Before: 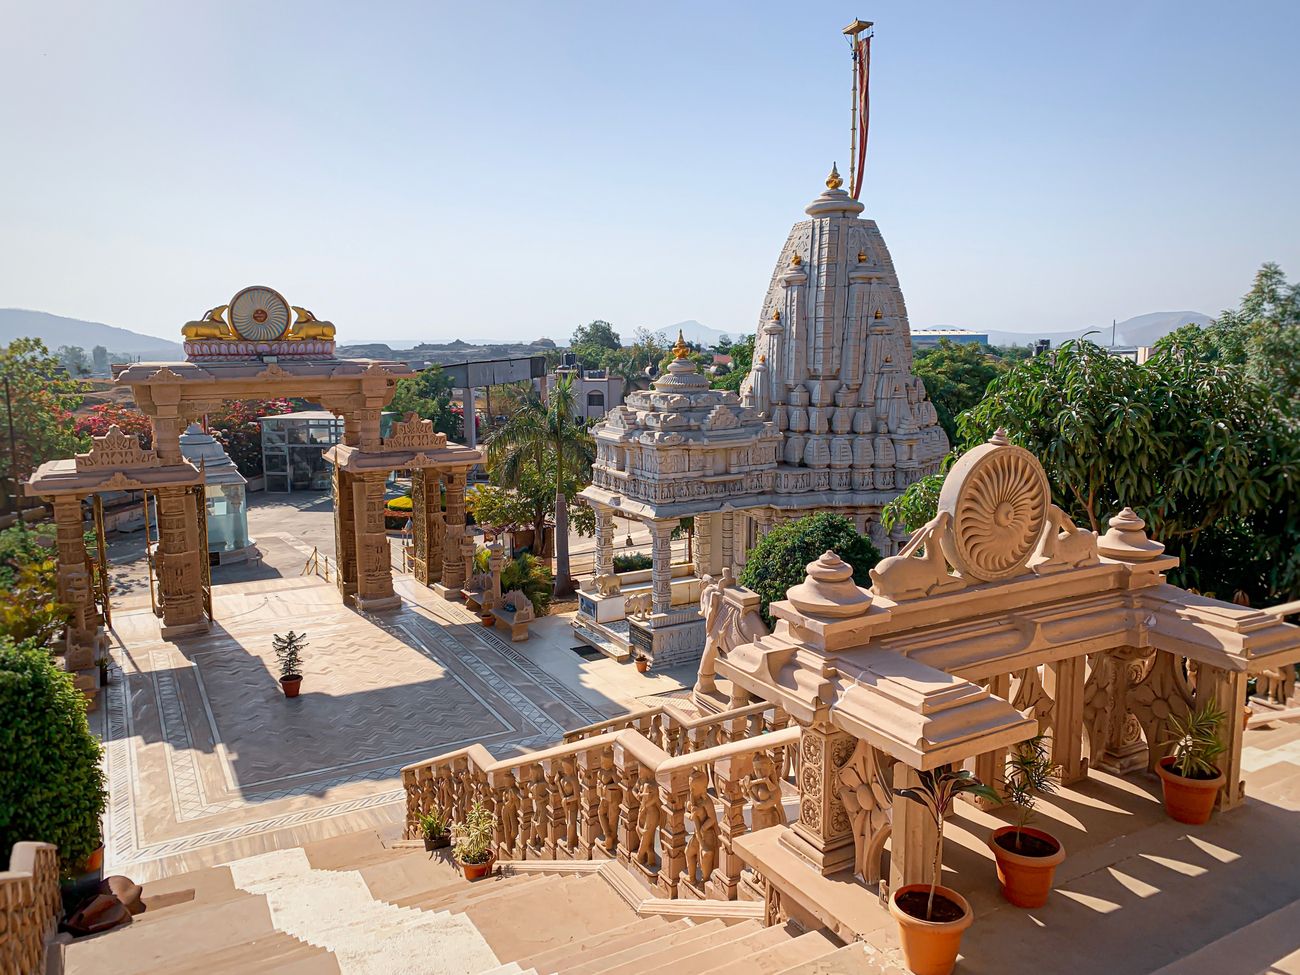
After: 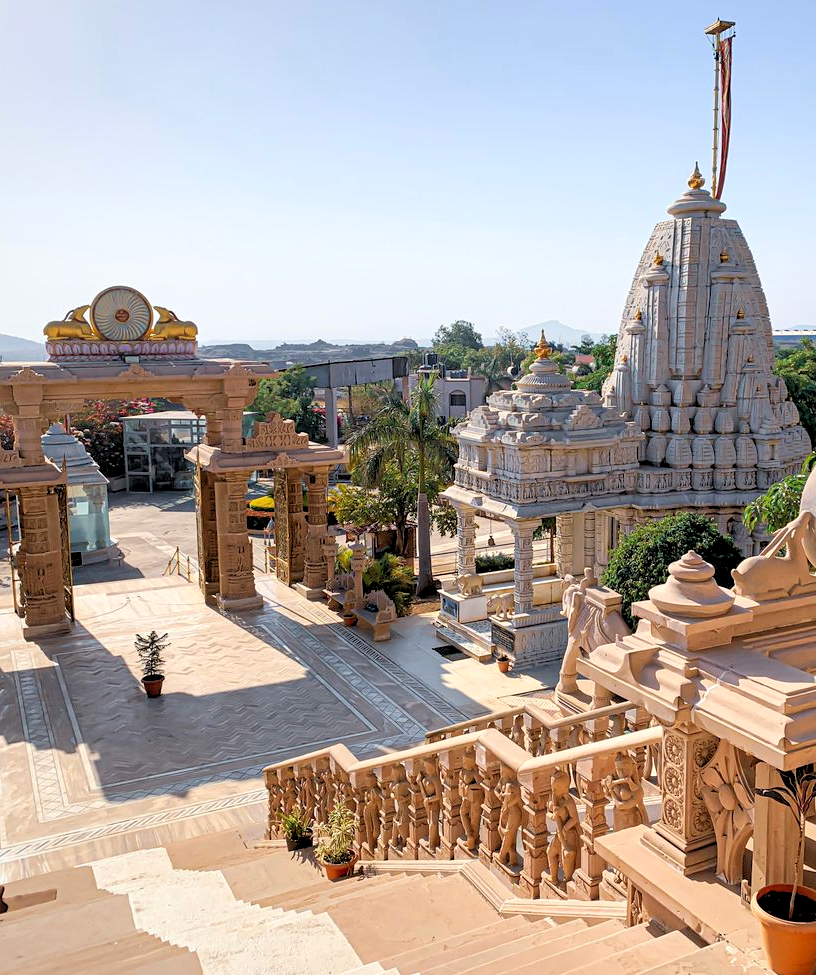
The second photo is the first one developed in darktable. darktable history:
crop: left 10.644%, right 26.528%
rgb levels: levels [[0.013, 0.434, 0.89], [0, 0.5, 1], [0, 0.5, 1]]
